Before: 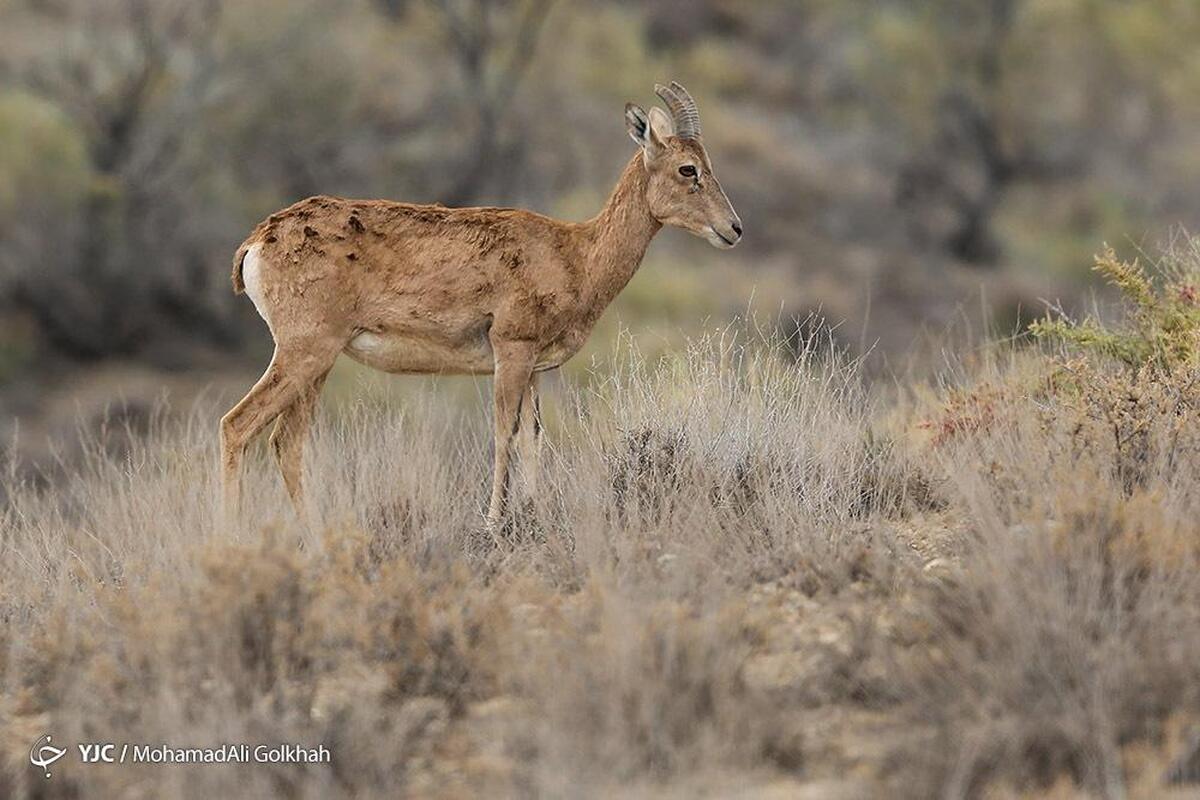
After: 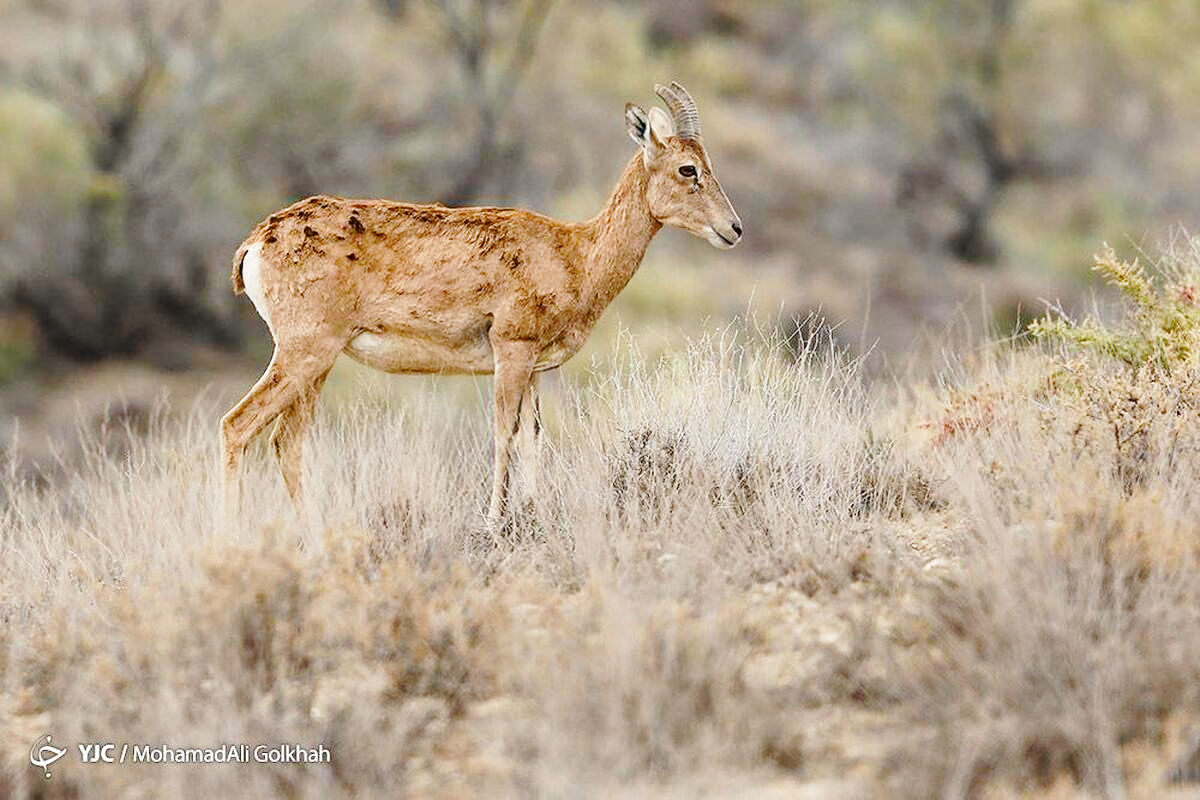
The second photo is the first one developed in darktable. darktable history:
color balance rgb: perceptual saturation grading › global saturation 20%, perceptual saturation grading › highlights -49.186%, perceptual saturation grading › shadows 24.194%, global vibrance 9.478%
base curve: curves: ch0 [(0, 0) (0.028, 0.03) (0.121, 0.232) (0.46, 0.748) (0.859, 0.968) (1, 1)], preserve colors none
